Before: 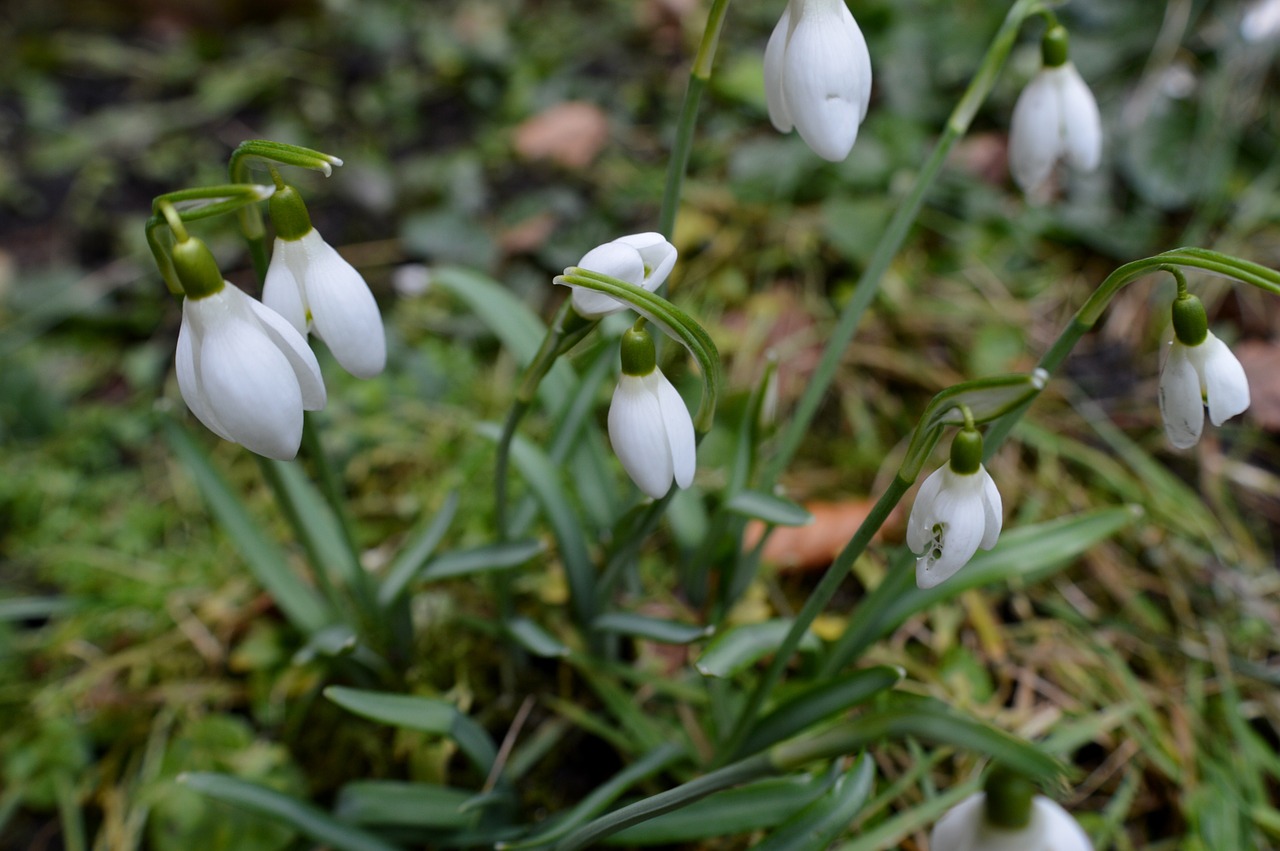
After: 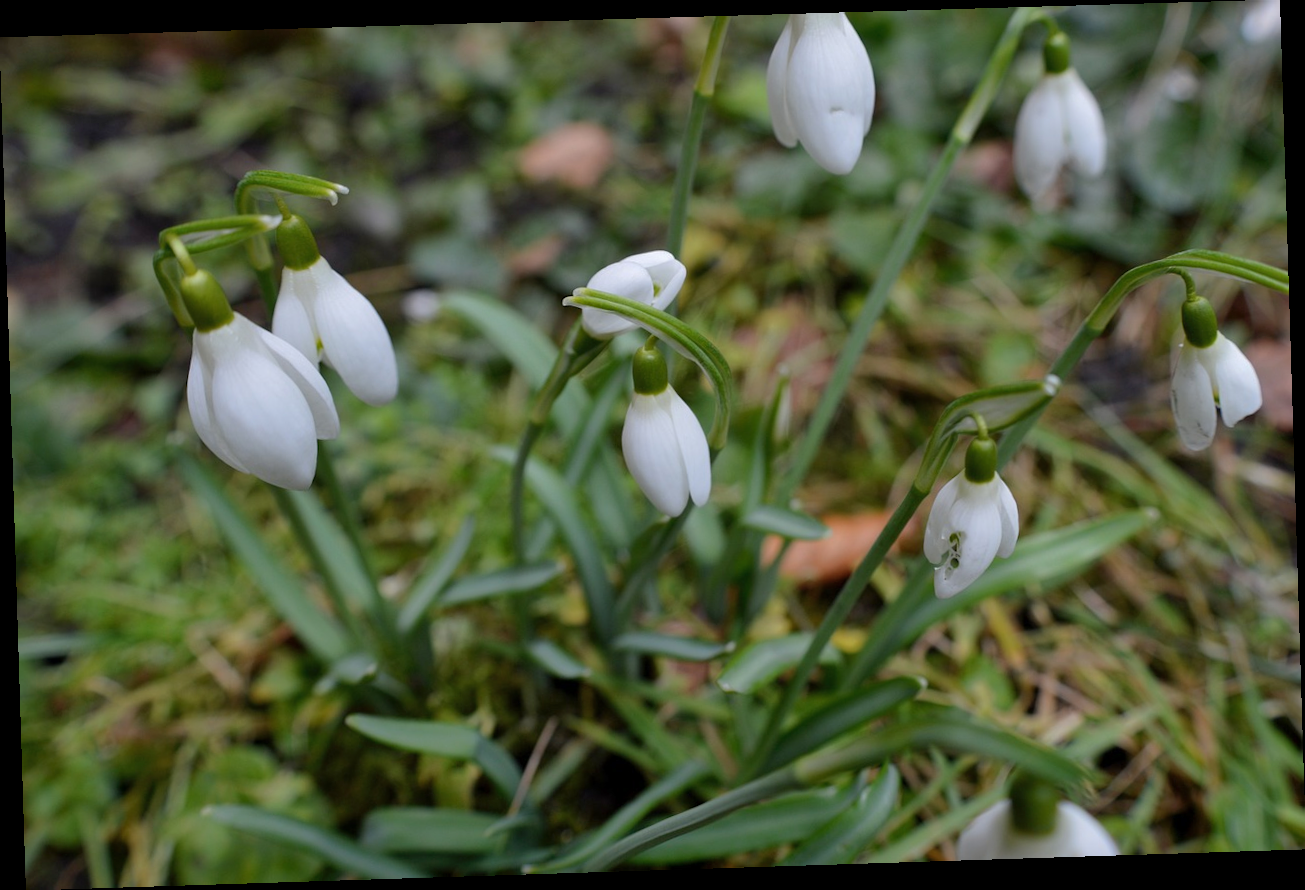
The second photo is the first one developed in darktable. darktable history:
rotate and perspective: rotation -1.77°, lens shift (horizontal) 0.004, automatic cropping off
shadows and highlights: on, module defaults
